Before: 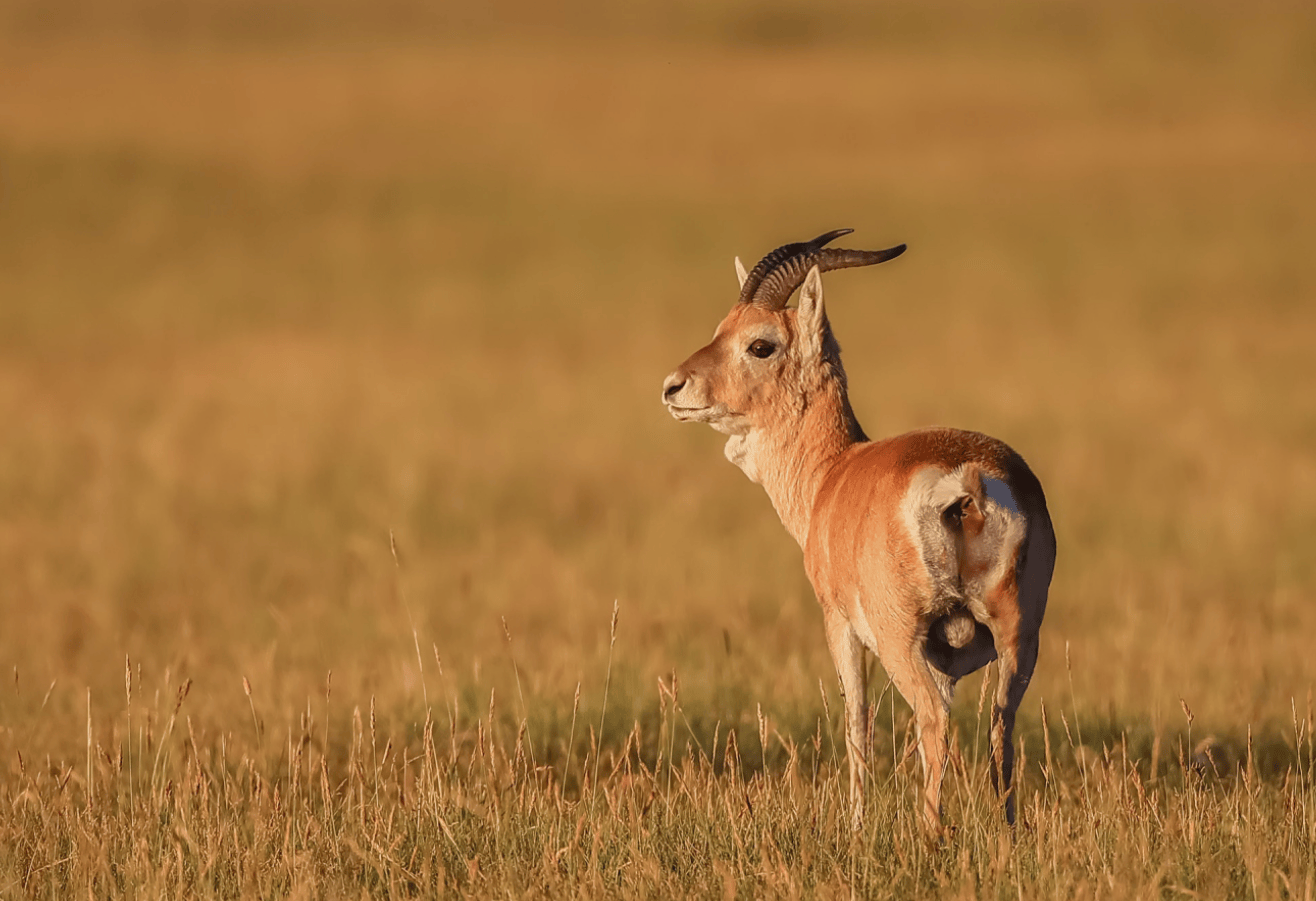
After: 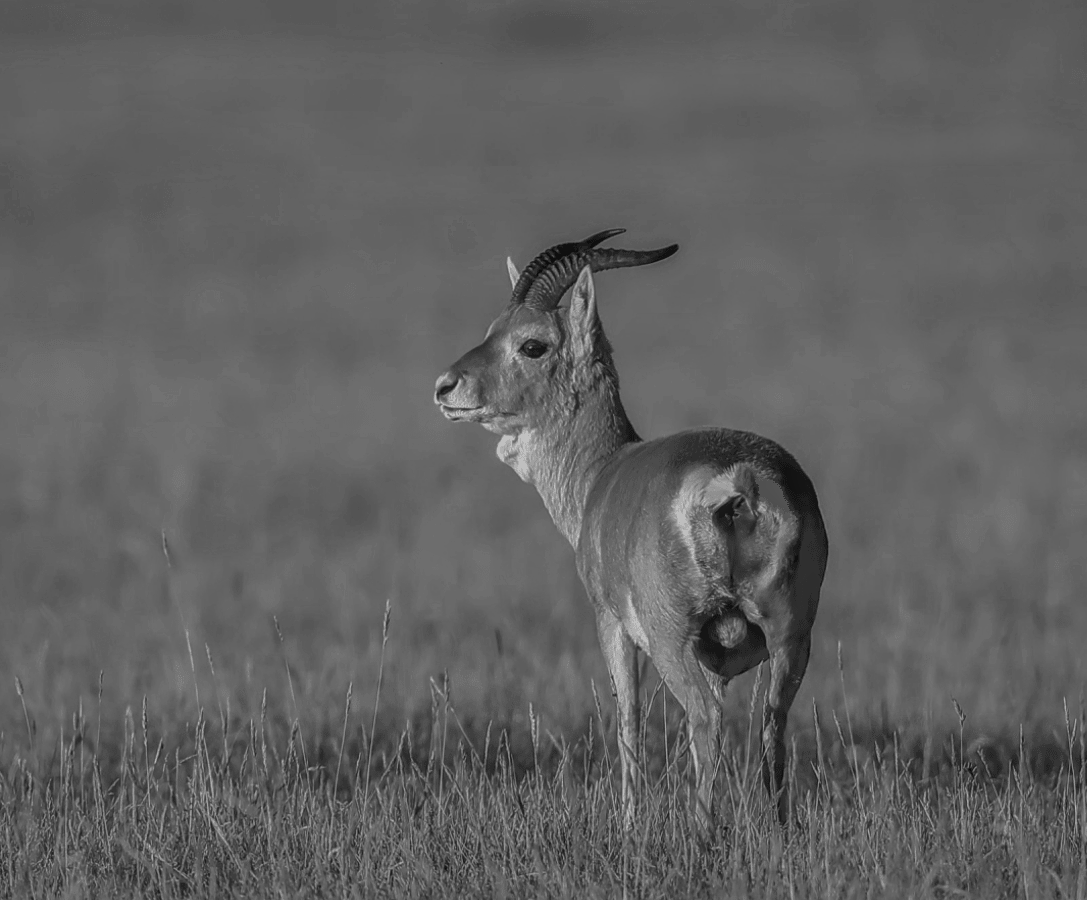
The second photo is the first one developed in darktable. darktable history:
exposure: exposure 0.195 EV, compensate highlight preservation false
crop: left 17.357%, bottom 0.04%
color zones: curves: ch0 [(0.002, 0.589) (0.107, 0.484) (0.146, 0.249) (0.217, 0.352) (0.309, 0.525) (0.39, 0.404) (0.455, 0.169) (0.597, 0.055) (0.724, 0.212) (0.775, 0.691) (0.869, 0.571) (1, 0.587)]; ch1 [(0, 0) (0.143, 0) (0.286, 0) (0.429, 0) (0.571, 0) (0.714, 0) (0.857, 0)]
local contrast: on, module defaults
